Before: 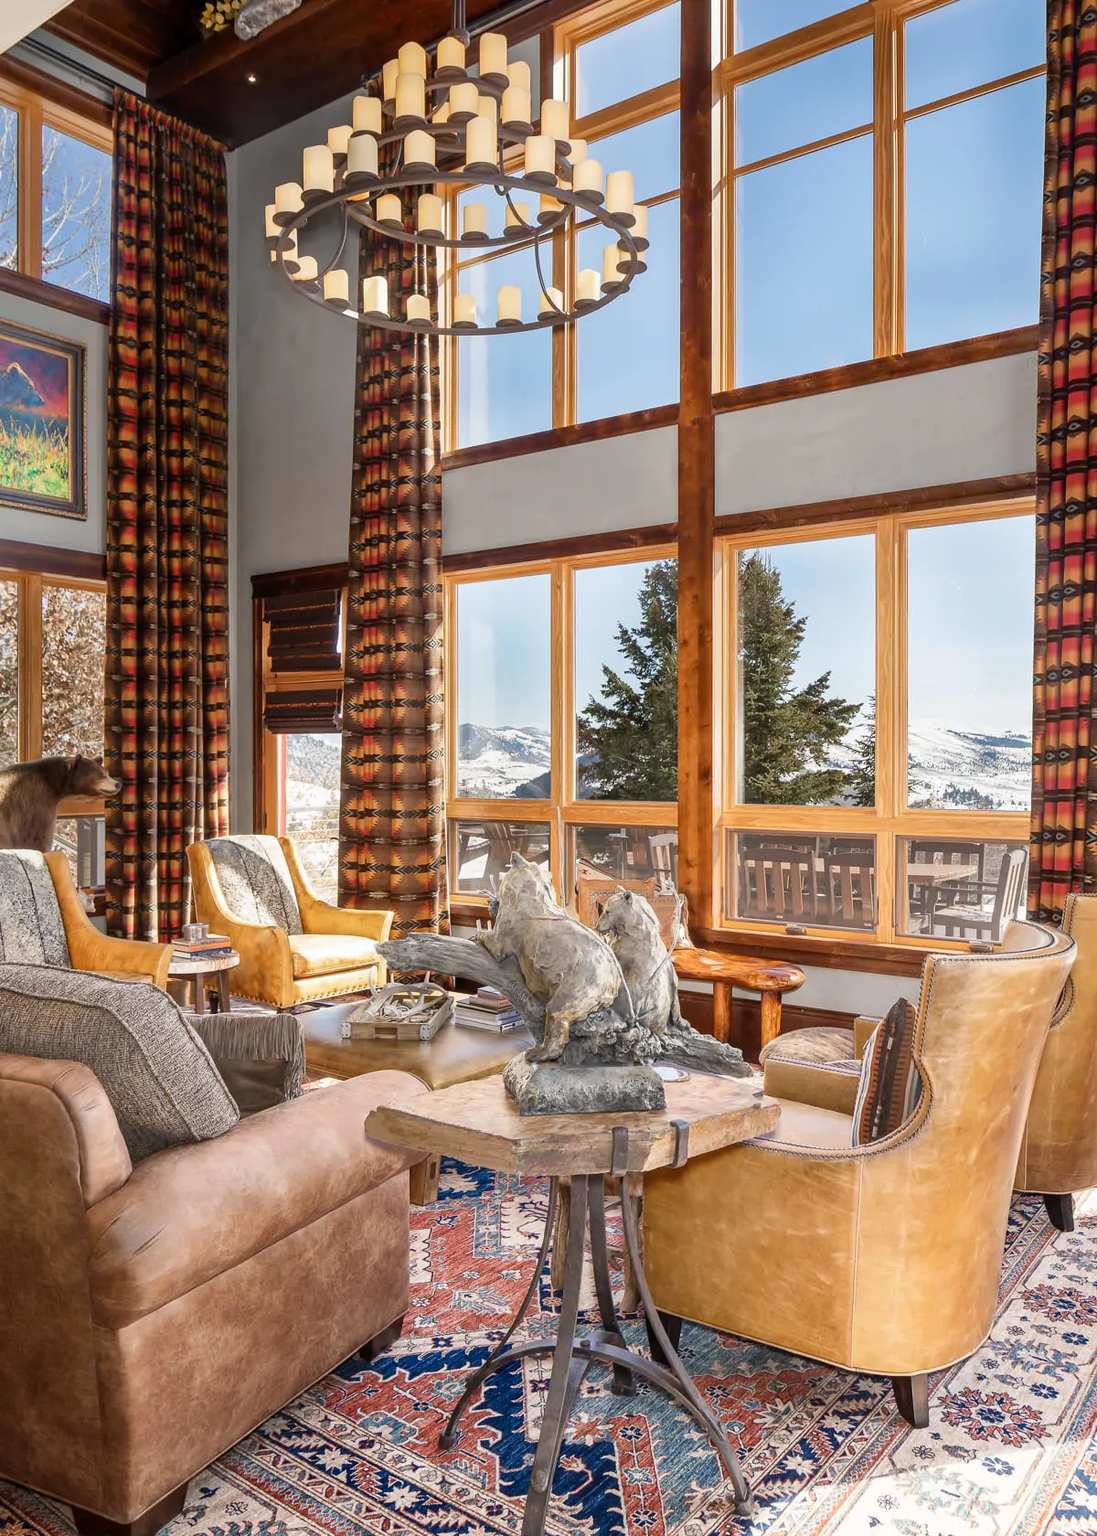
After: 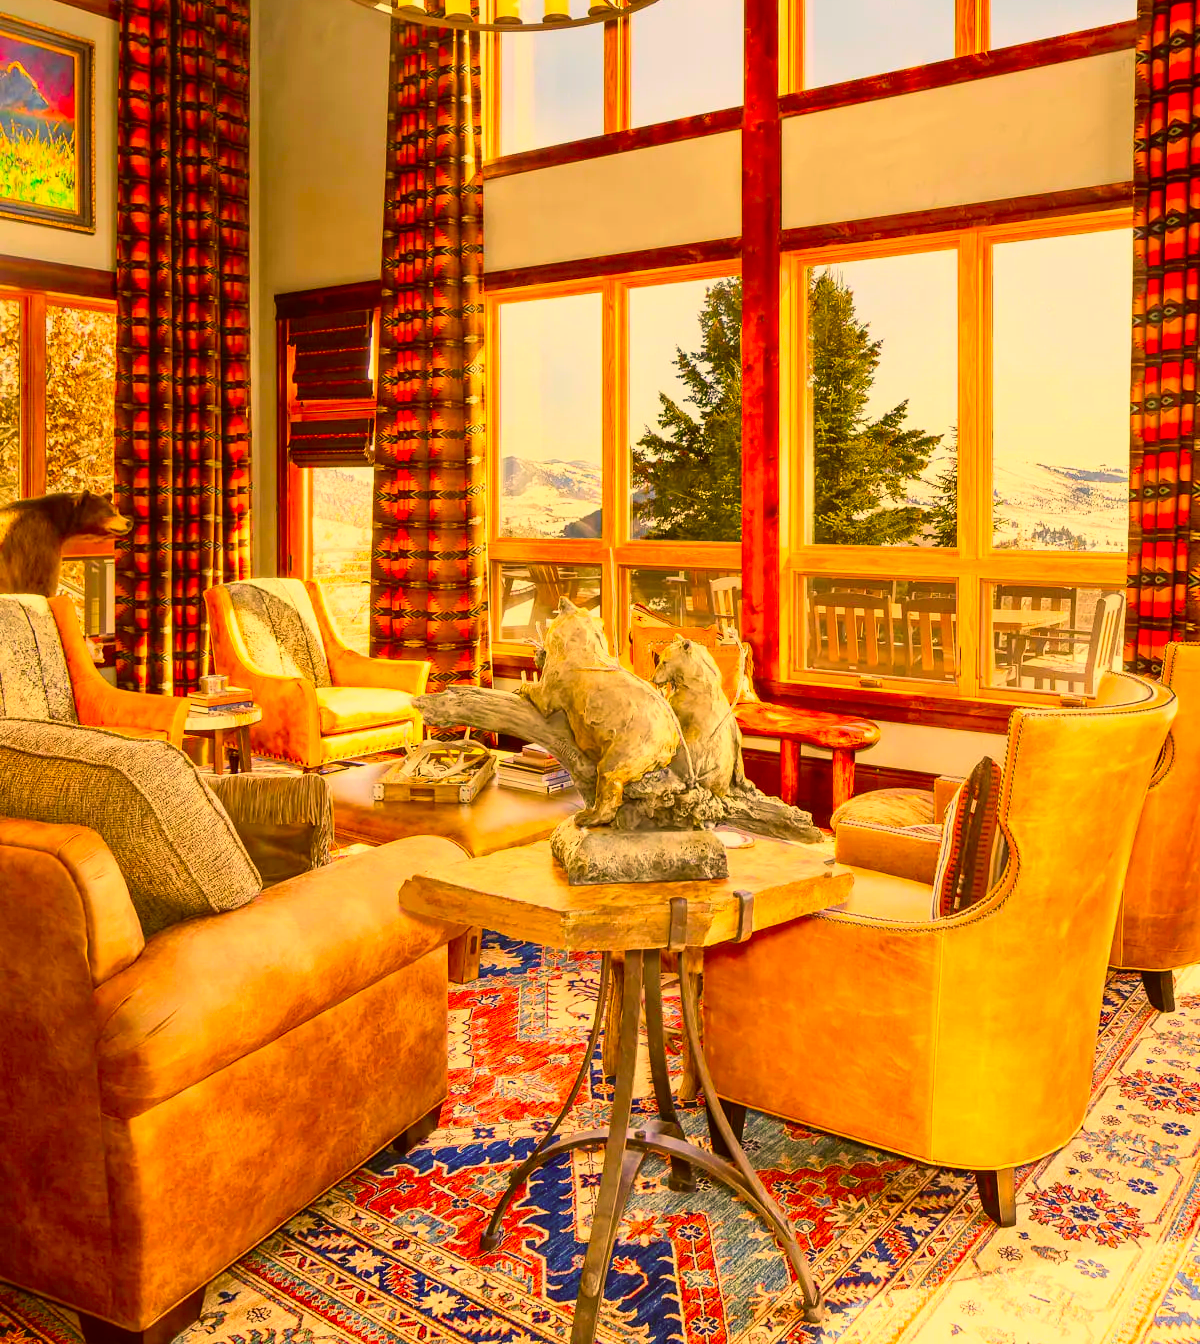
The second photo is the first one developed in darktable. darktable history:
color correction: highlights a* 10.44, highlights b* 30.04, shadows a* 2.73, shadows b* 17.51, saturation 1.72
crop and rotate: top 19.998%
contrast brightness saturation: contrast 0.2, brightness 0.16, saturation 0.22
